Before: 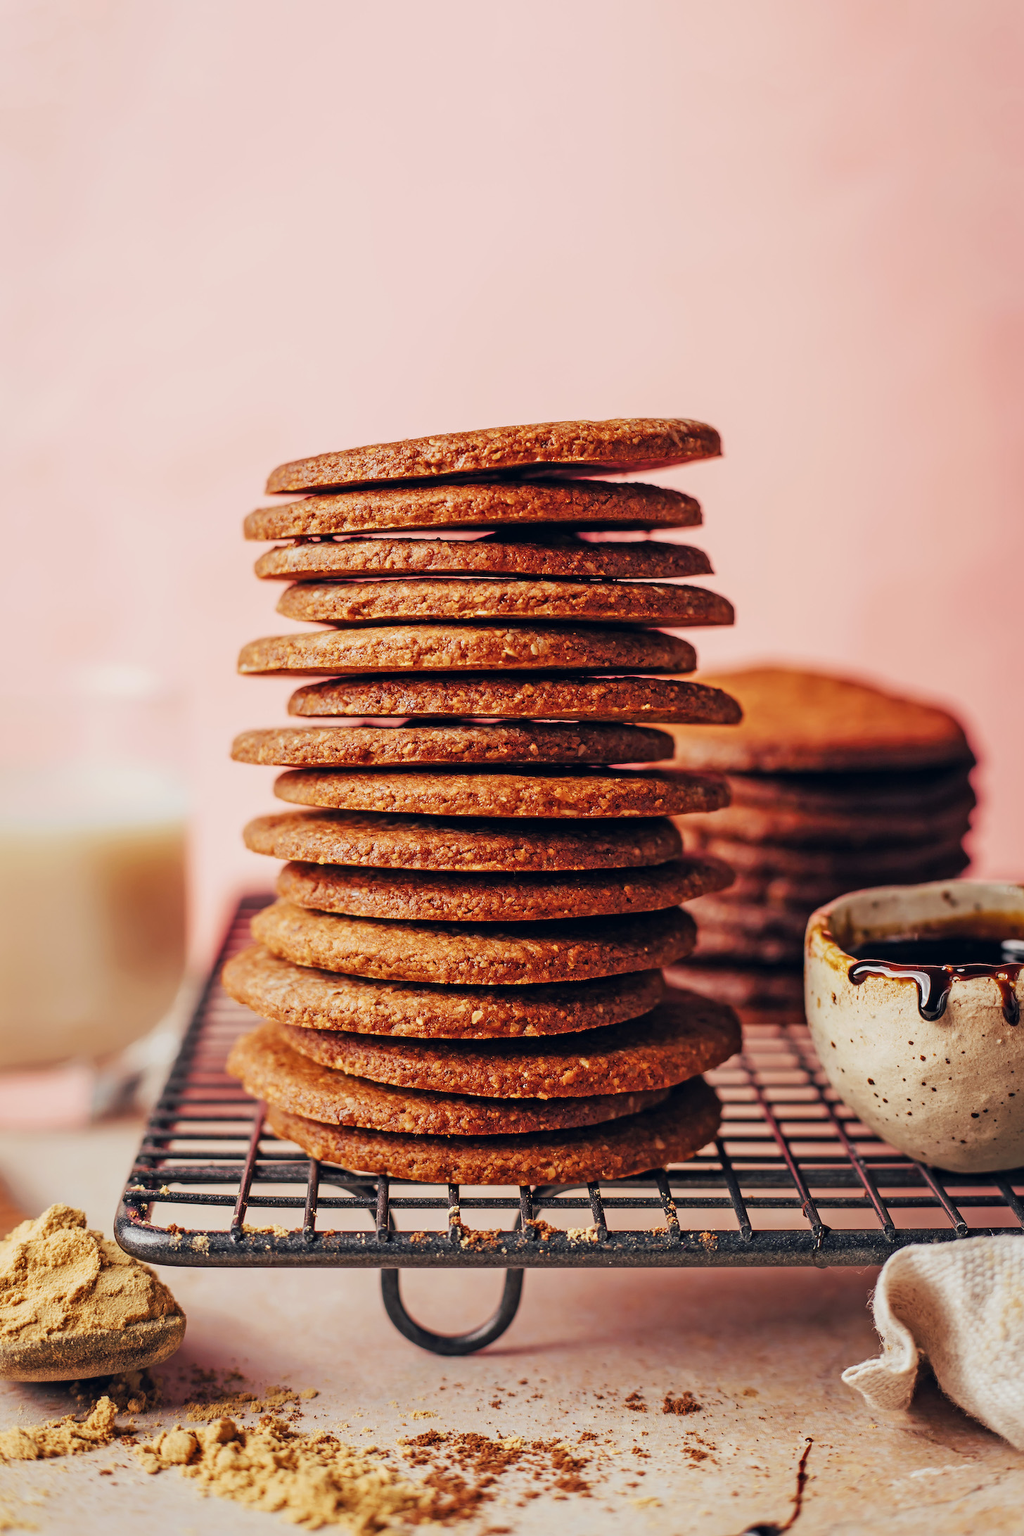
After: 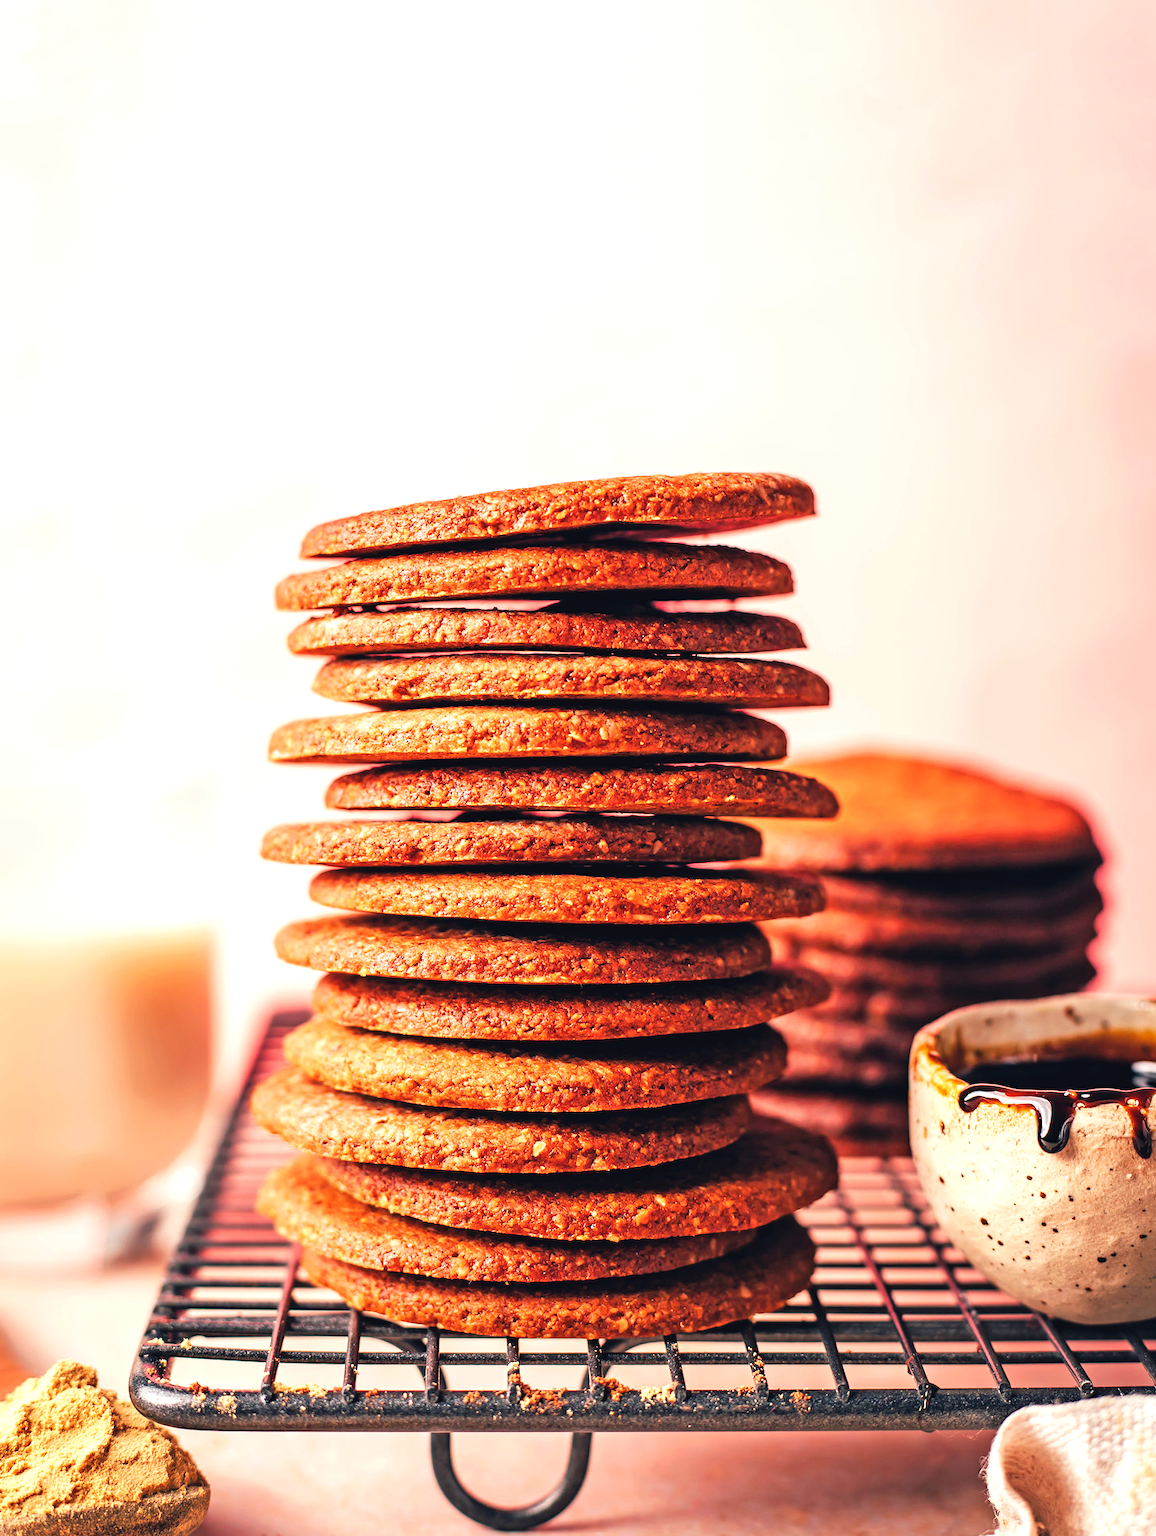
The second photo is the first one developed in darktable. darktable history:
crop and rotate: top 0%, bottom 11.408%
exposure: black level correction -0.002, exposure 0.714 EV, compensate highlight preservation false
